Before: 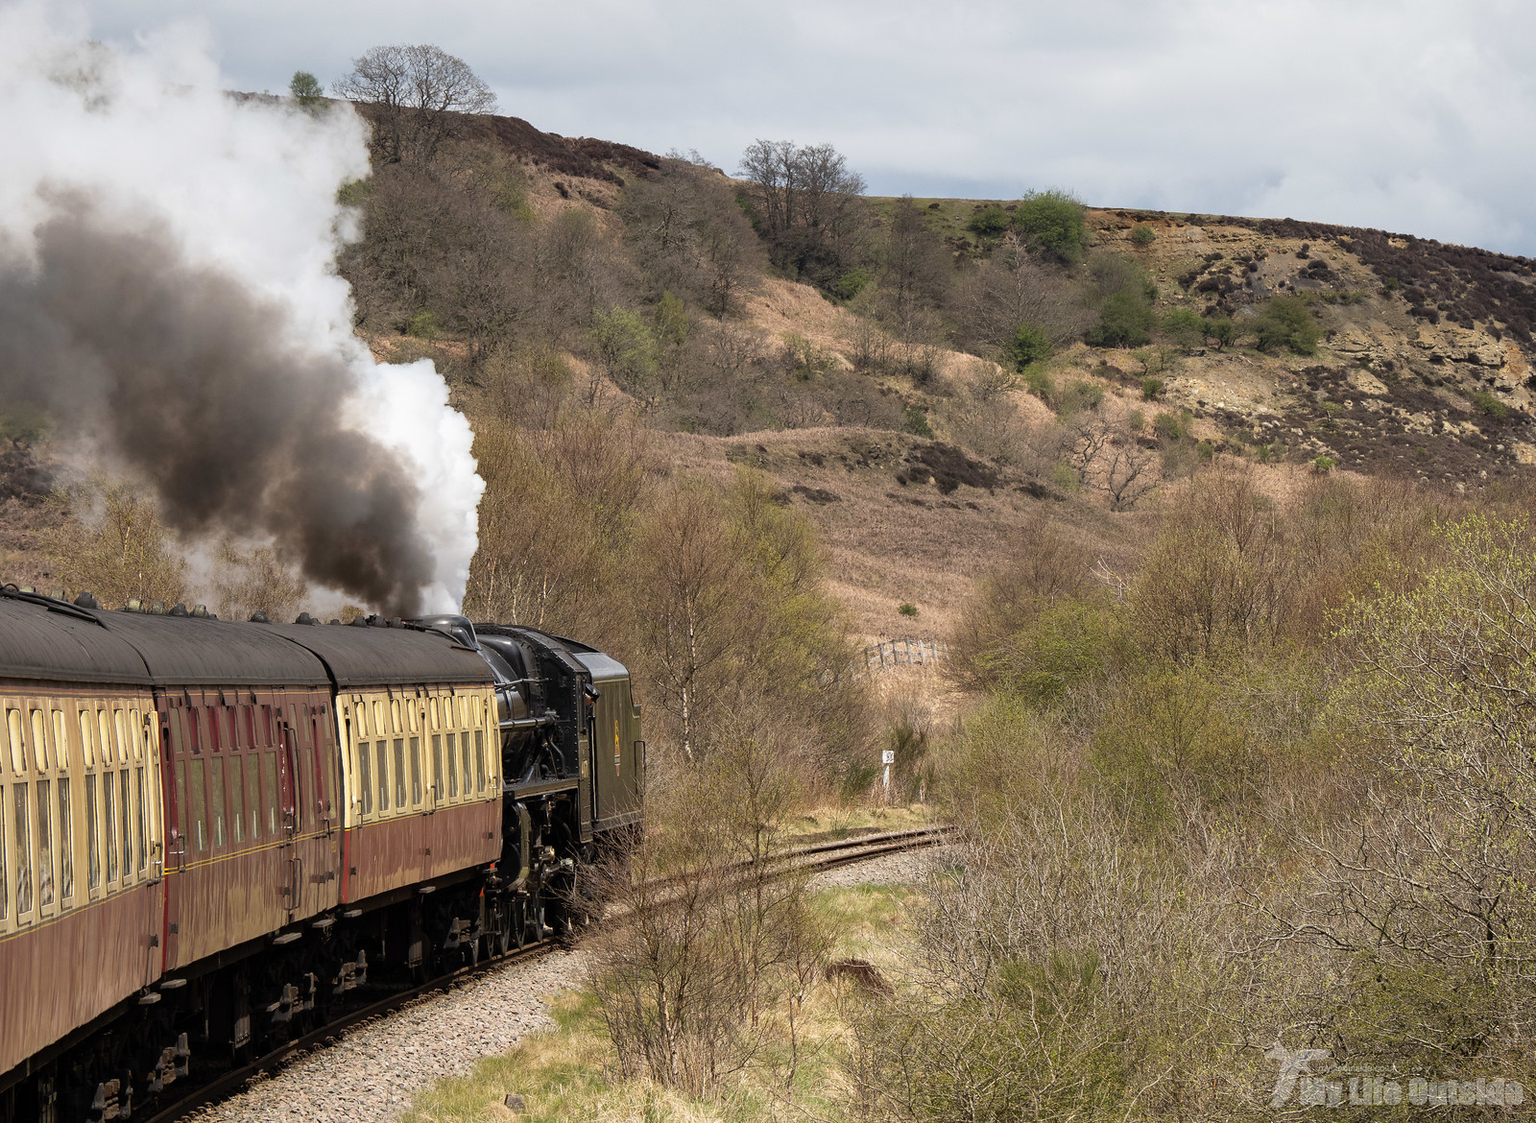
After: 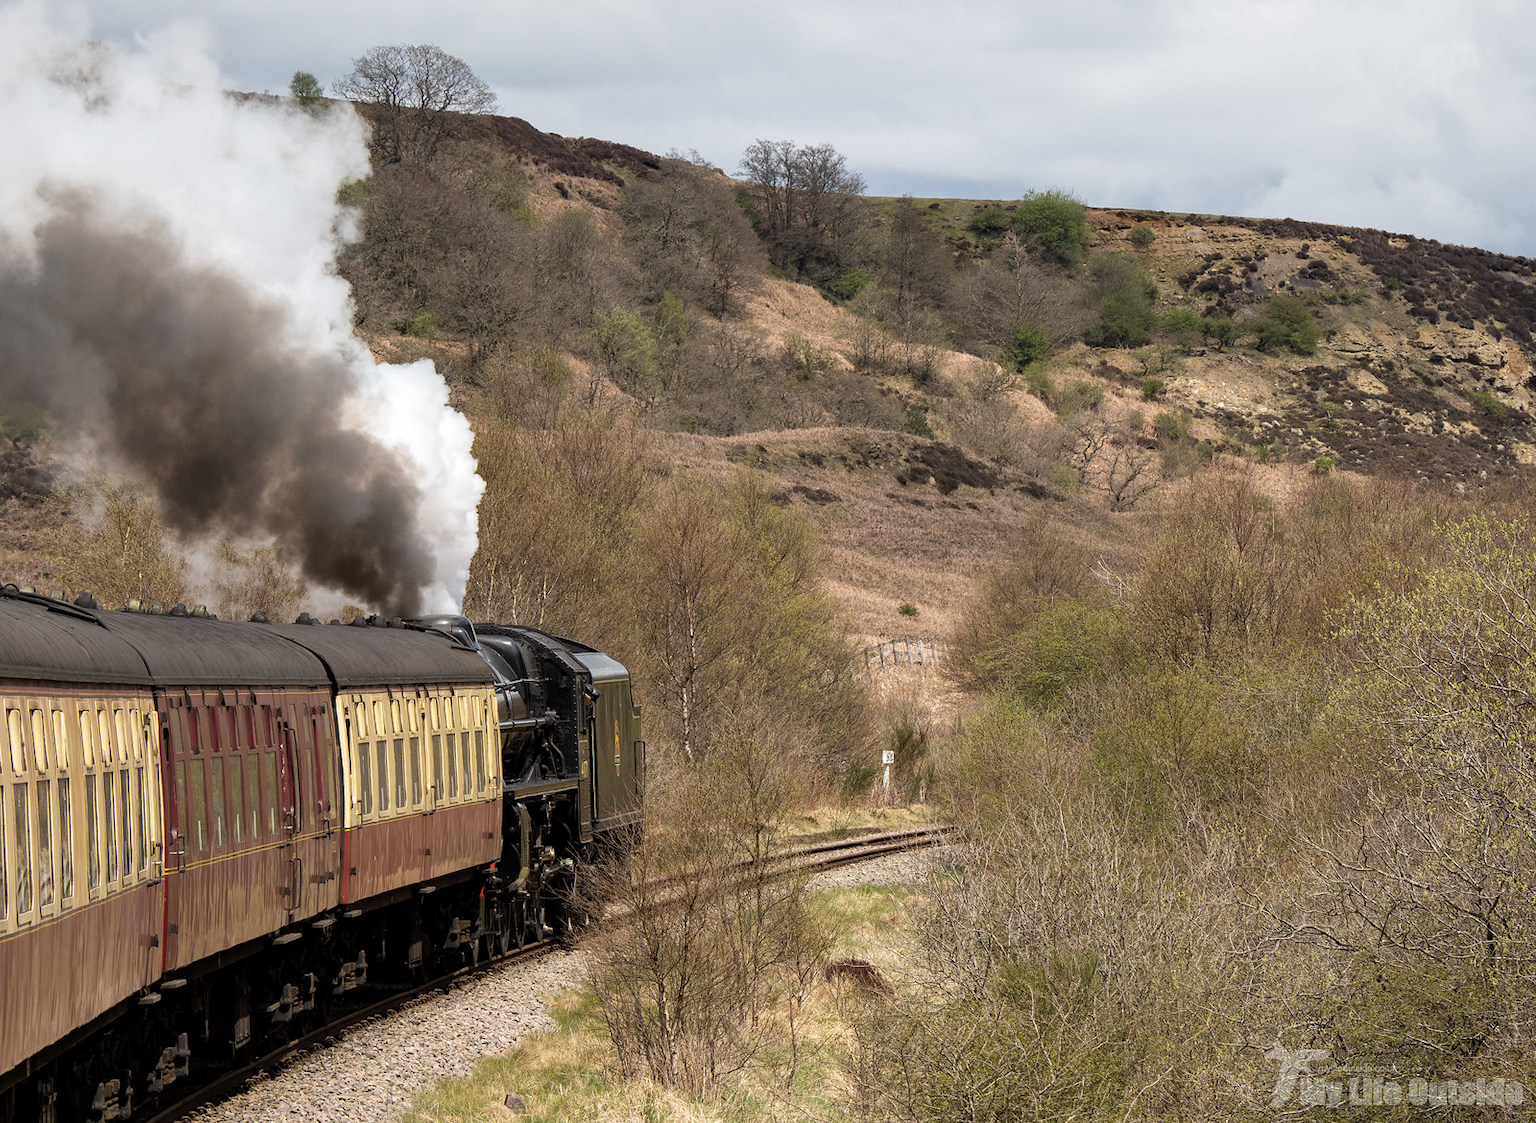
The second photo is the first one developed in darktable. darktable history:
local contrast: highlights 100%, shadows 99%, detail 119%, midtone range 0.2
